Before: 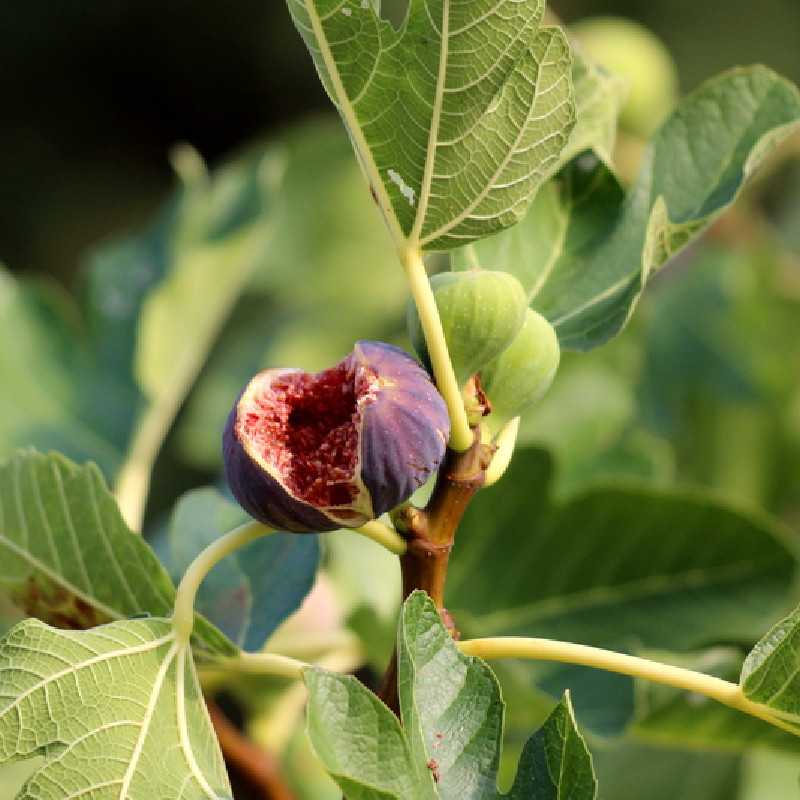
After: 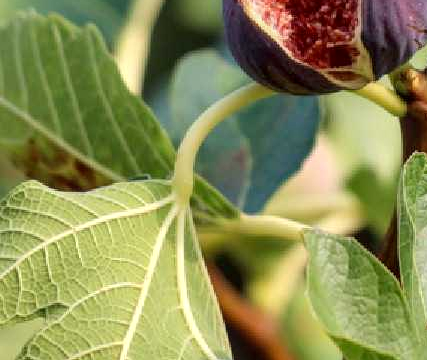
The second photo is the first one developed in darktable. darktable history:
crop and rotate: top 54.778%, right 46.61%, bottom 0.159%
local contrast: on, module defaults
